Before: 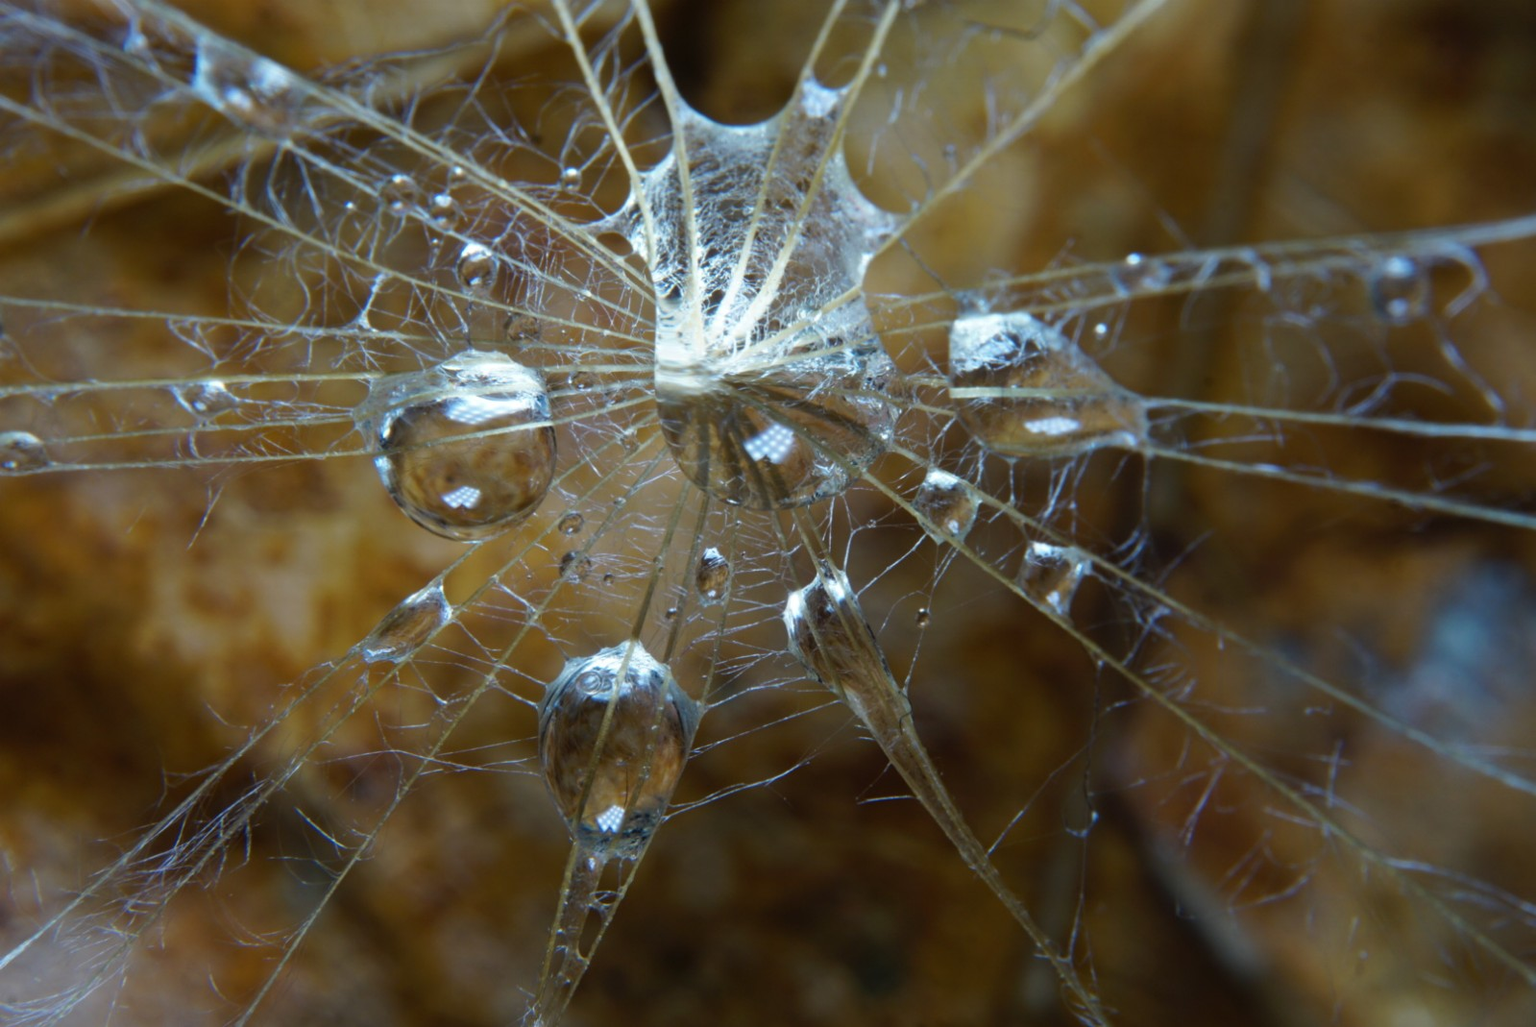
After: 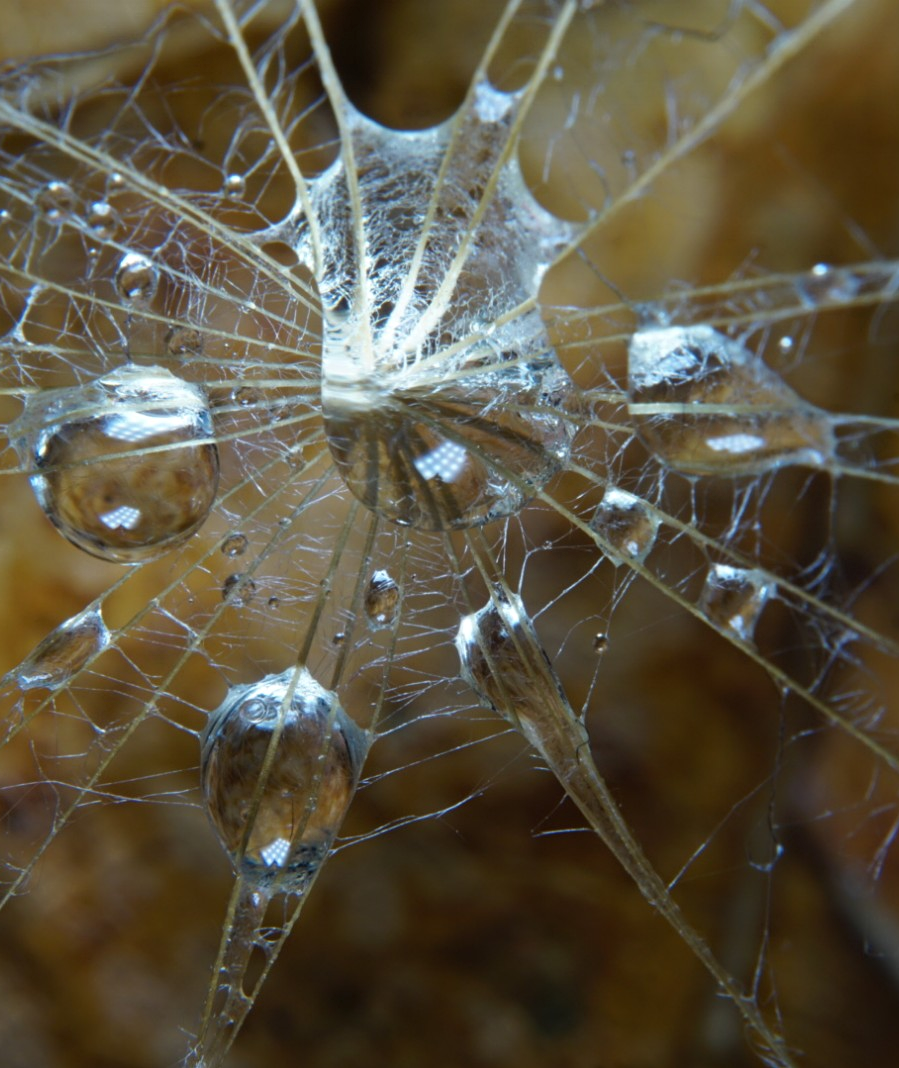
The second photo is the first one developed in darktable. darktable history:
crop and rotate: left 22.516%, right 21.234%
contrast equalizer: octaves 7, y [[0.5, 0.502, 0.506, 0.511, 0.52, 0.537], [0.5 ×6], [0.505, 0.509, 0.518, 0.534, 0.553, 0.561], [0 ×6], [0 ×6]]
